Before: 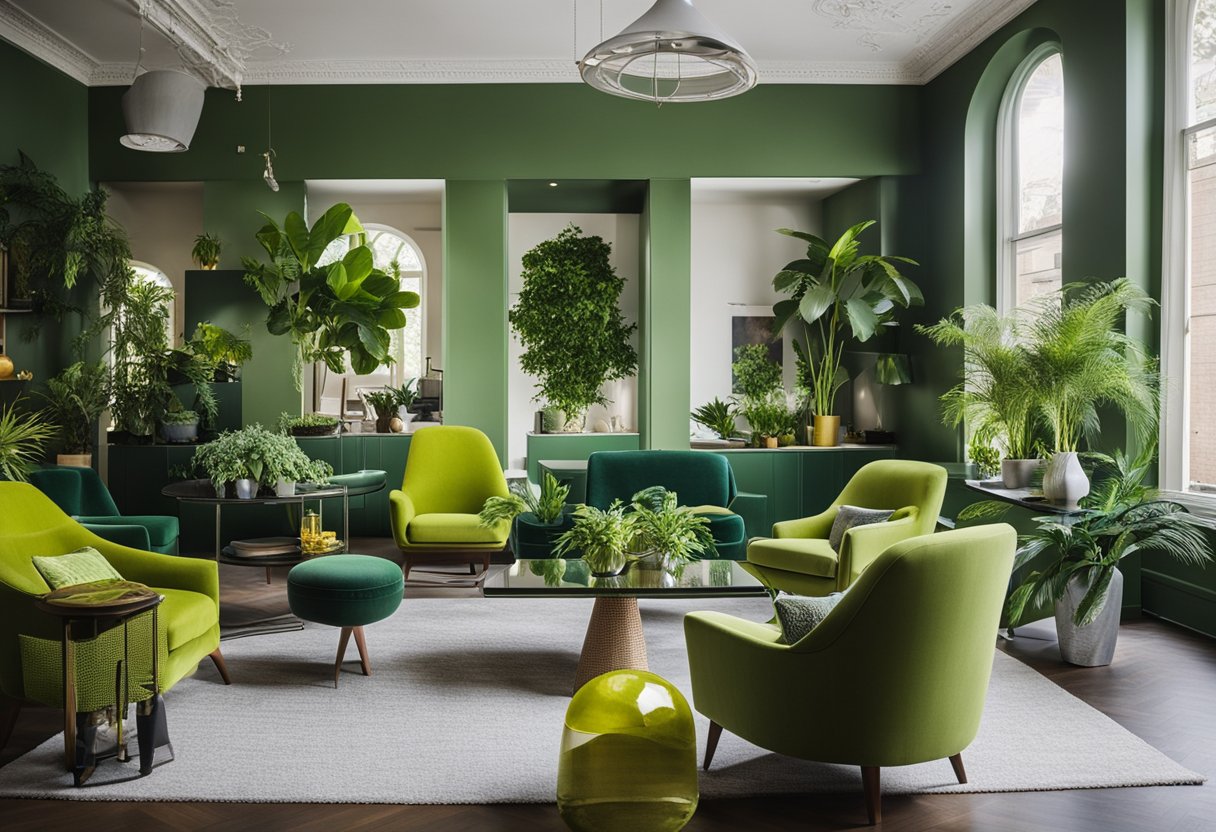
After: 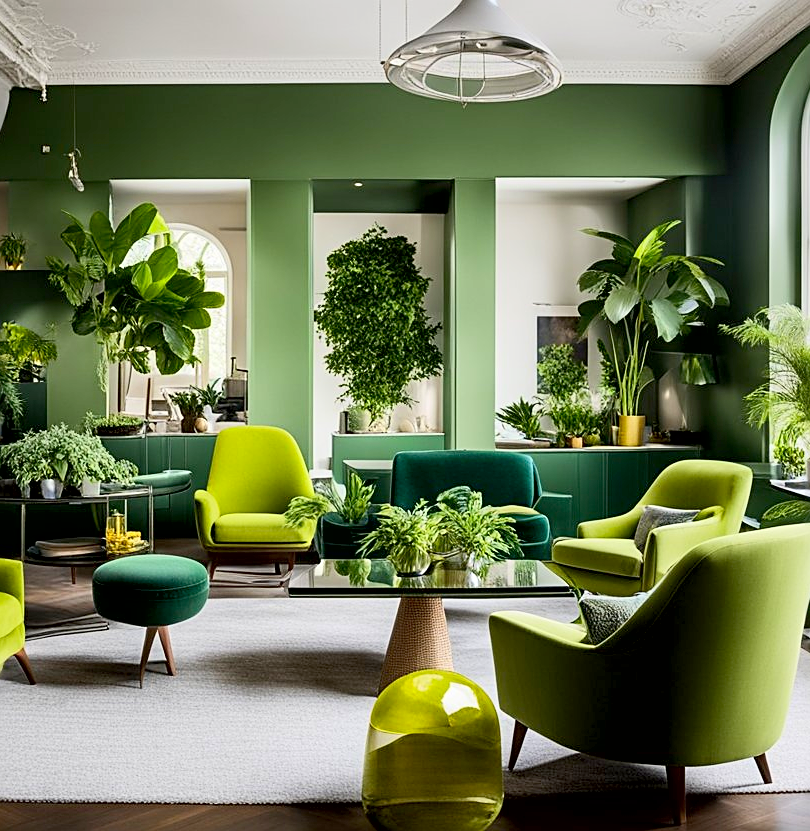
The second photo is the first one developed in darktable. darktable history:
exposure: black level correction 0.01, exposure 0.015 EV, compensate highlight preservation false
contrast brightness saturation: contrast 0.199, brightness 0.163, saturation 0.228
crop and rotate: left 16.112%, right 17.252%
sharpen: on, module defaults
